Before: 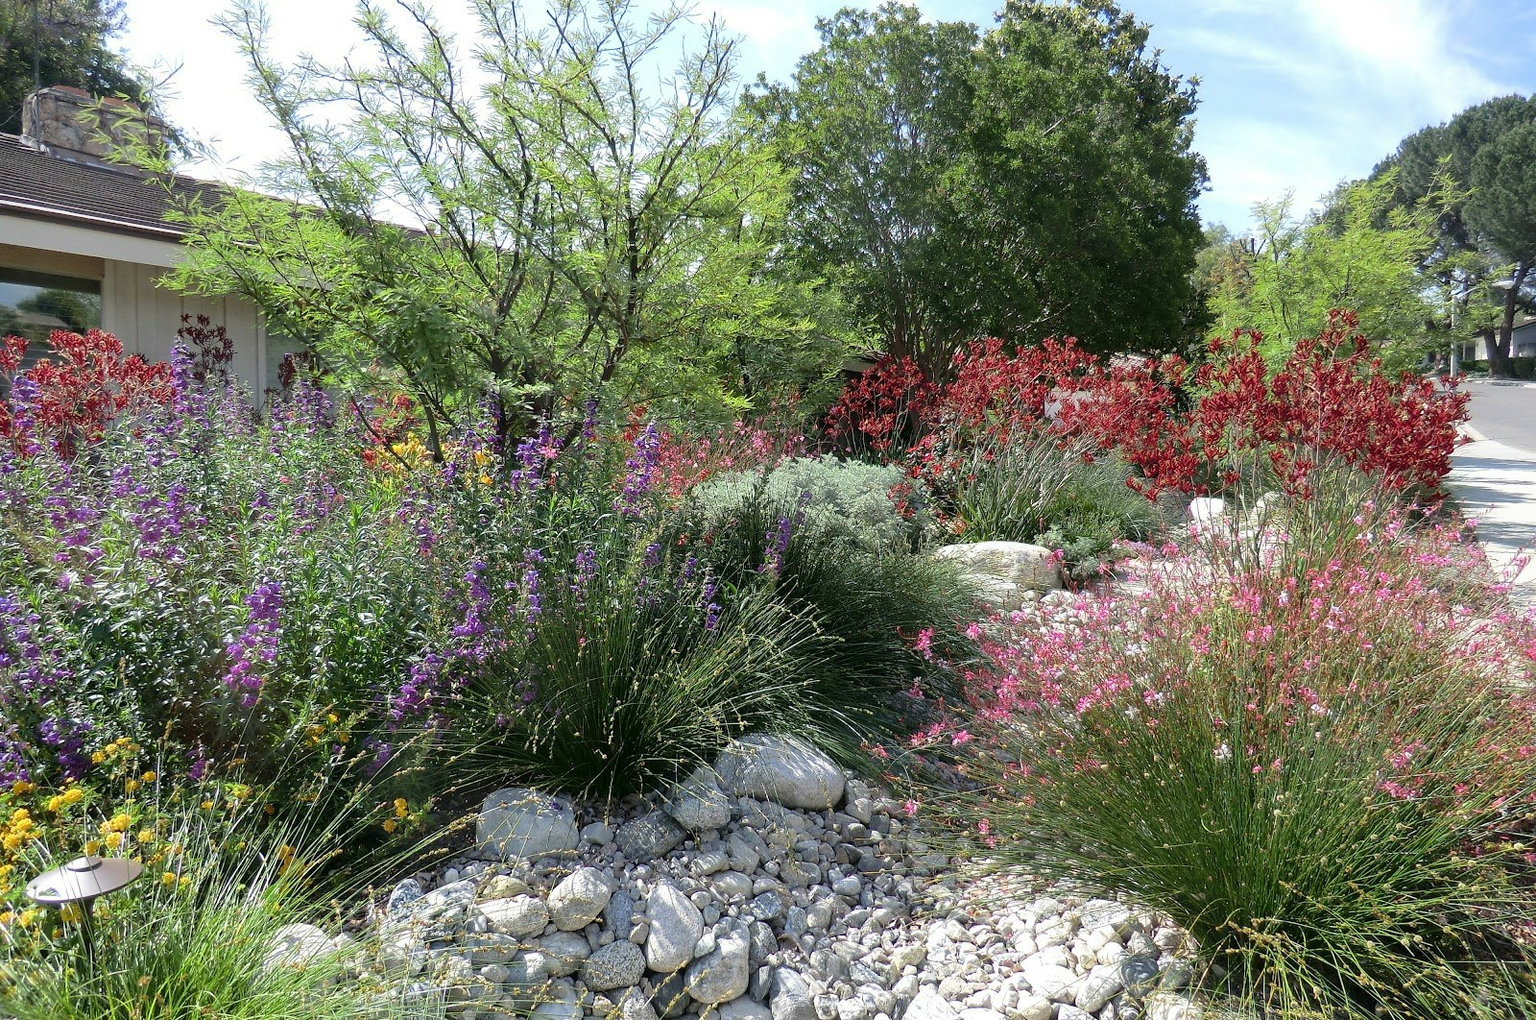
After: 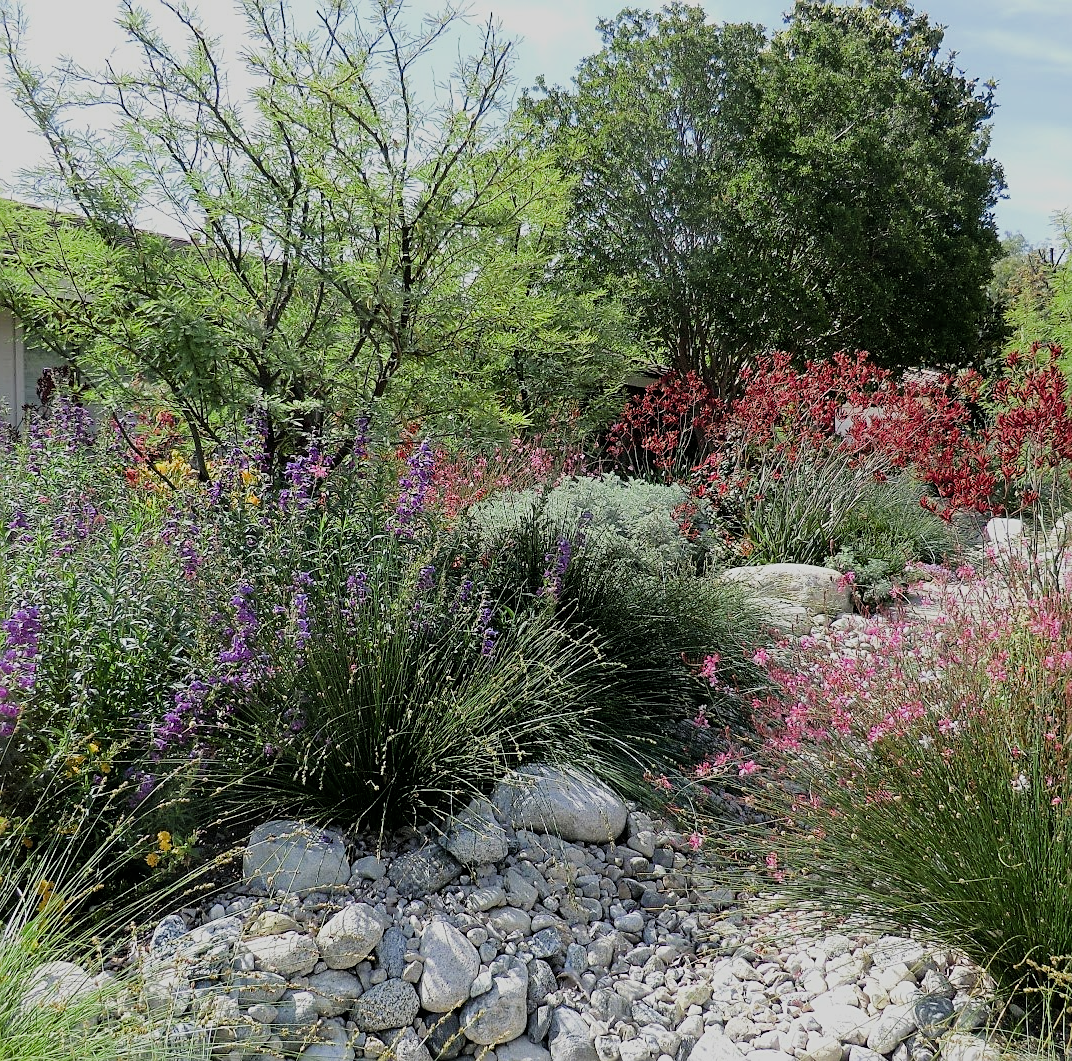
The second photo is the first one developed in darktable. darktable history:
crop and rotate: left 15.837%, right 17.162%
filmic rgb: black relative exposure -7.65 EV, white relative exposure 4.56 EV, hardness 3.61
sharpen: on, module defaults
